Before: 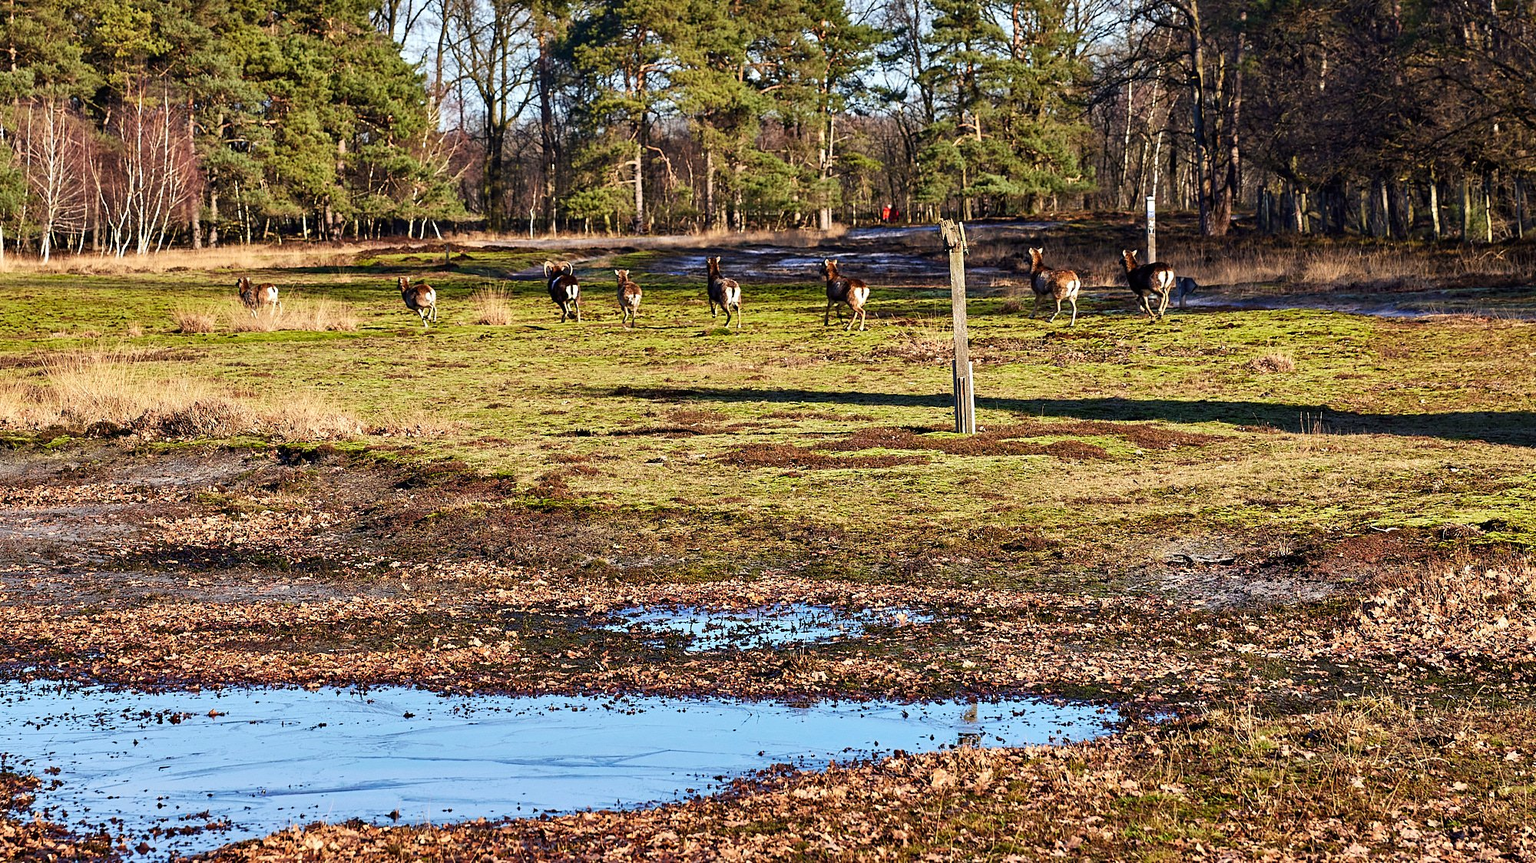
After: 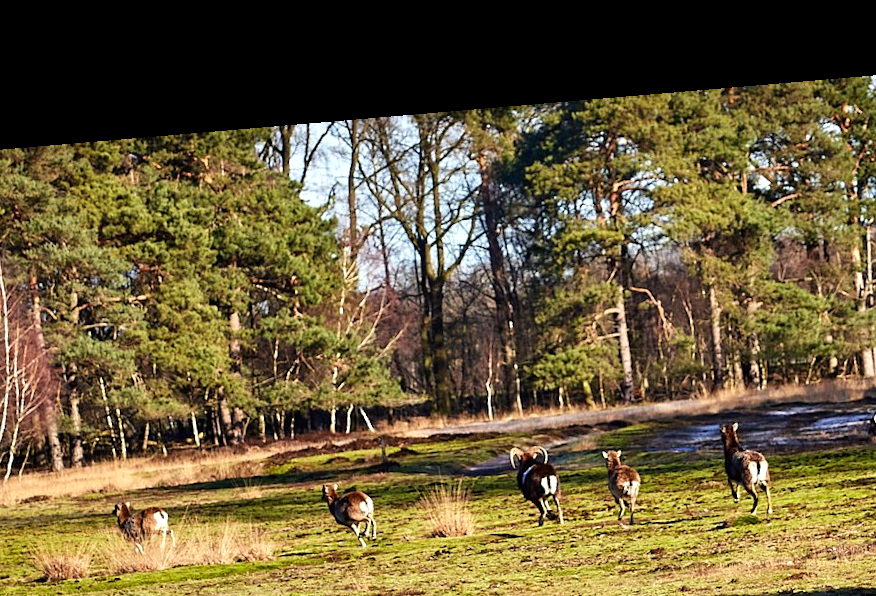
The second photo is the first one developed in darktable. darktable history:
levels: levels [0, 0.48, 0.961]
rotate and perspective: rotation -4.86°, automatic cropping off
crop and rotate: left 10.817%, top 0.062%, right 47.194%, bottom 53.626%
